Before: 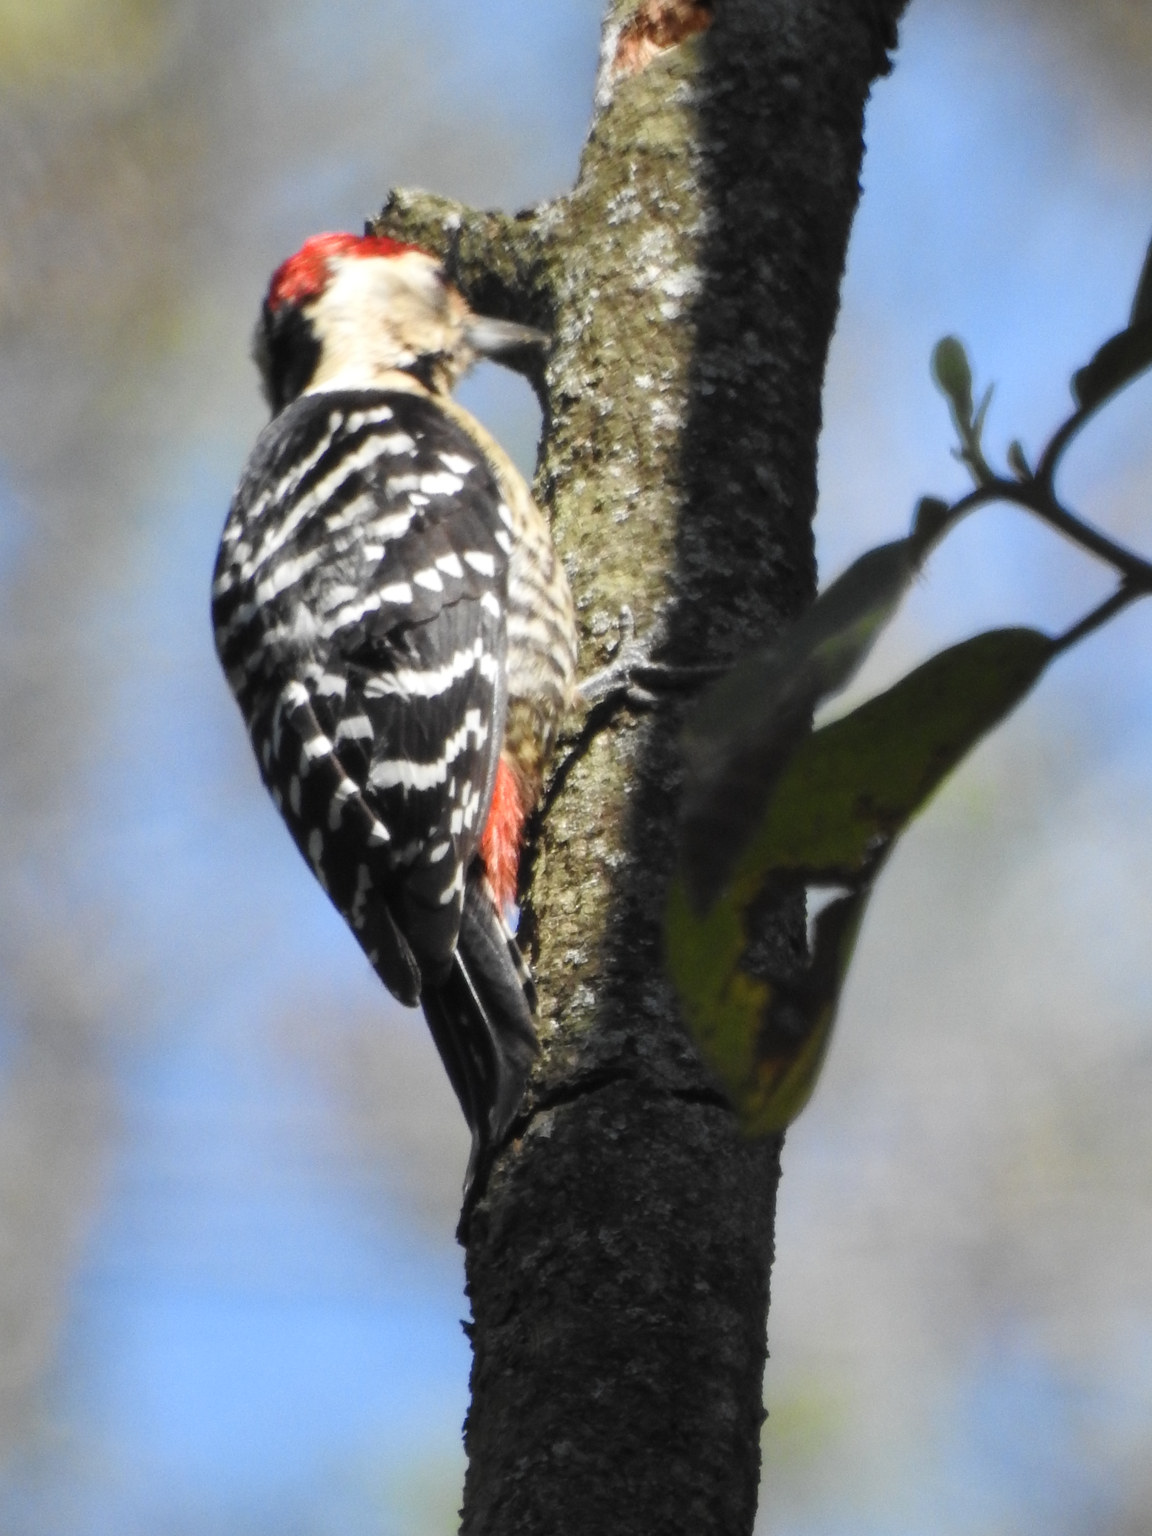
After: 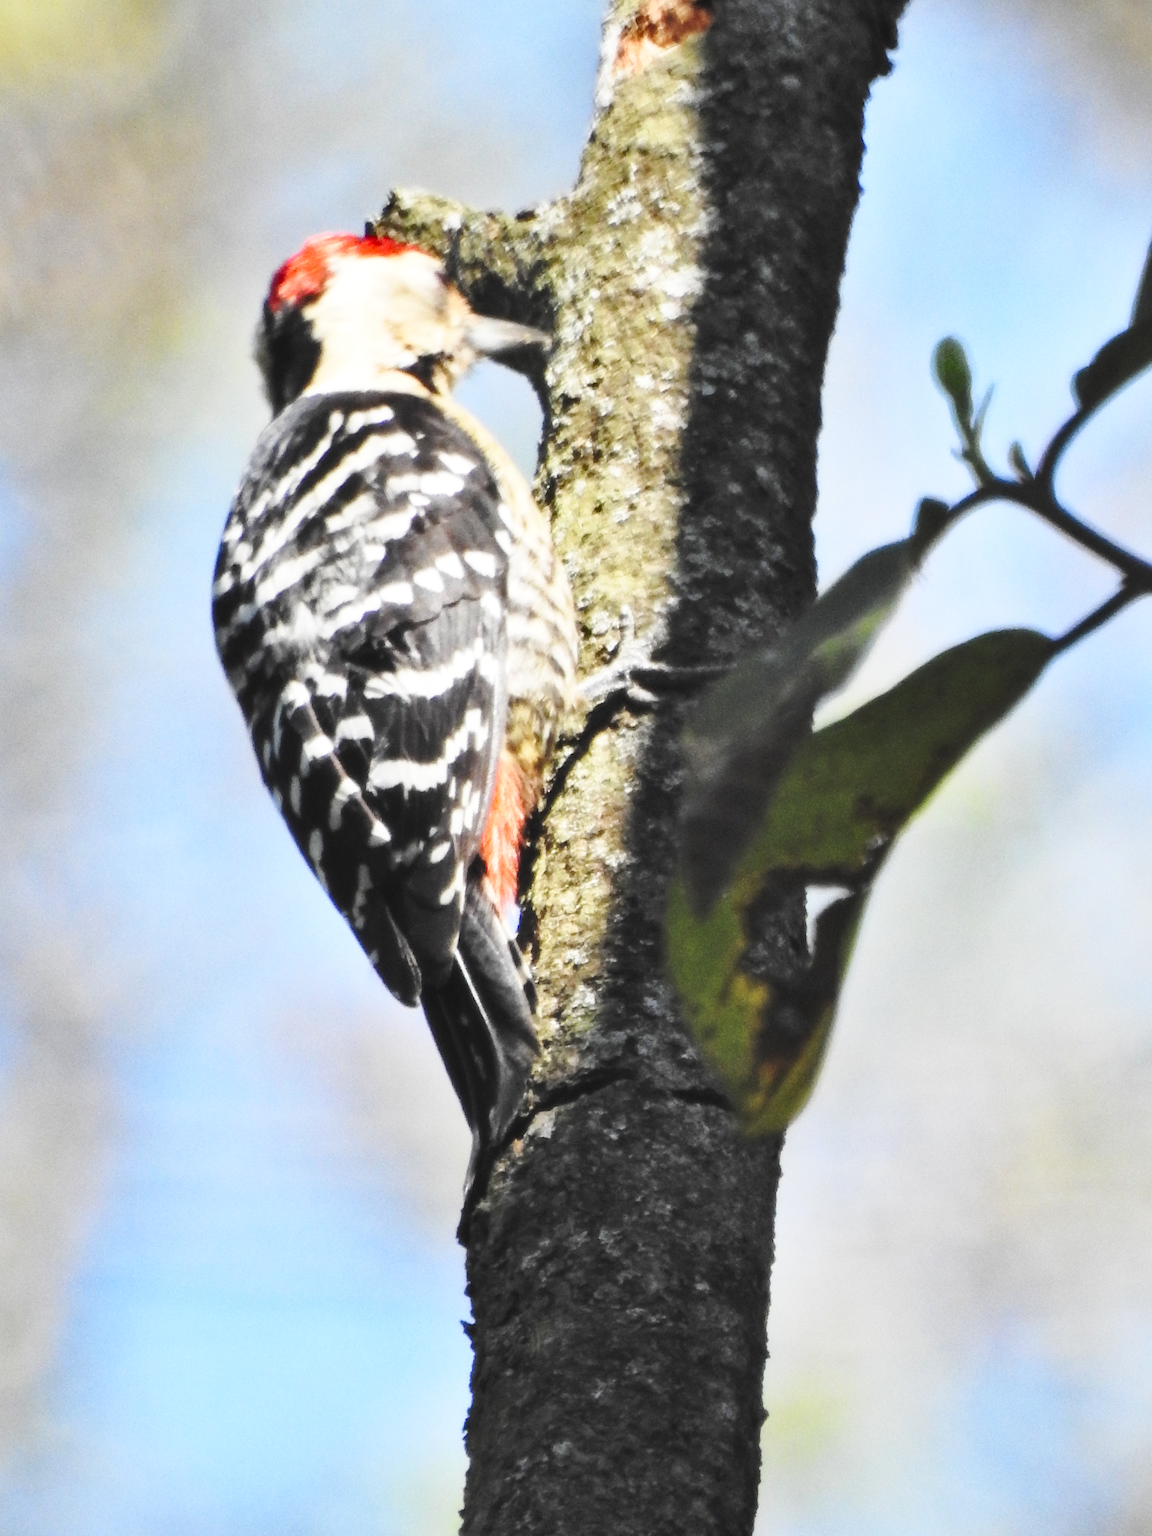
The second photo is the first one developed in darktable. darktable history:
shadows and highlights: soften with gaussian
base curve: curves: ch0 [(0, 0) (0.028, 0.03) (0.121, 0.232) (0.46, 0.748) (0.859, 0.968) (1, 1)], preserve colors none
contrast brightness saturation: contrast 0.14, brightness 0.21
